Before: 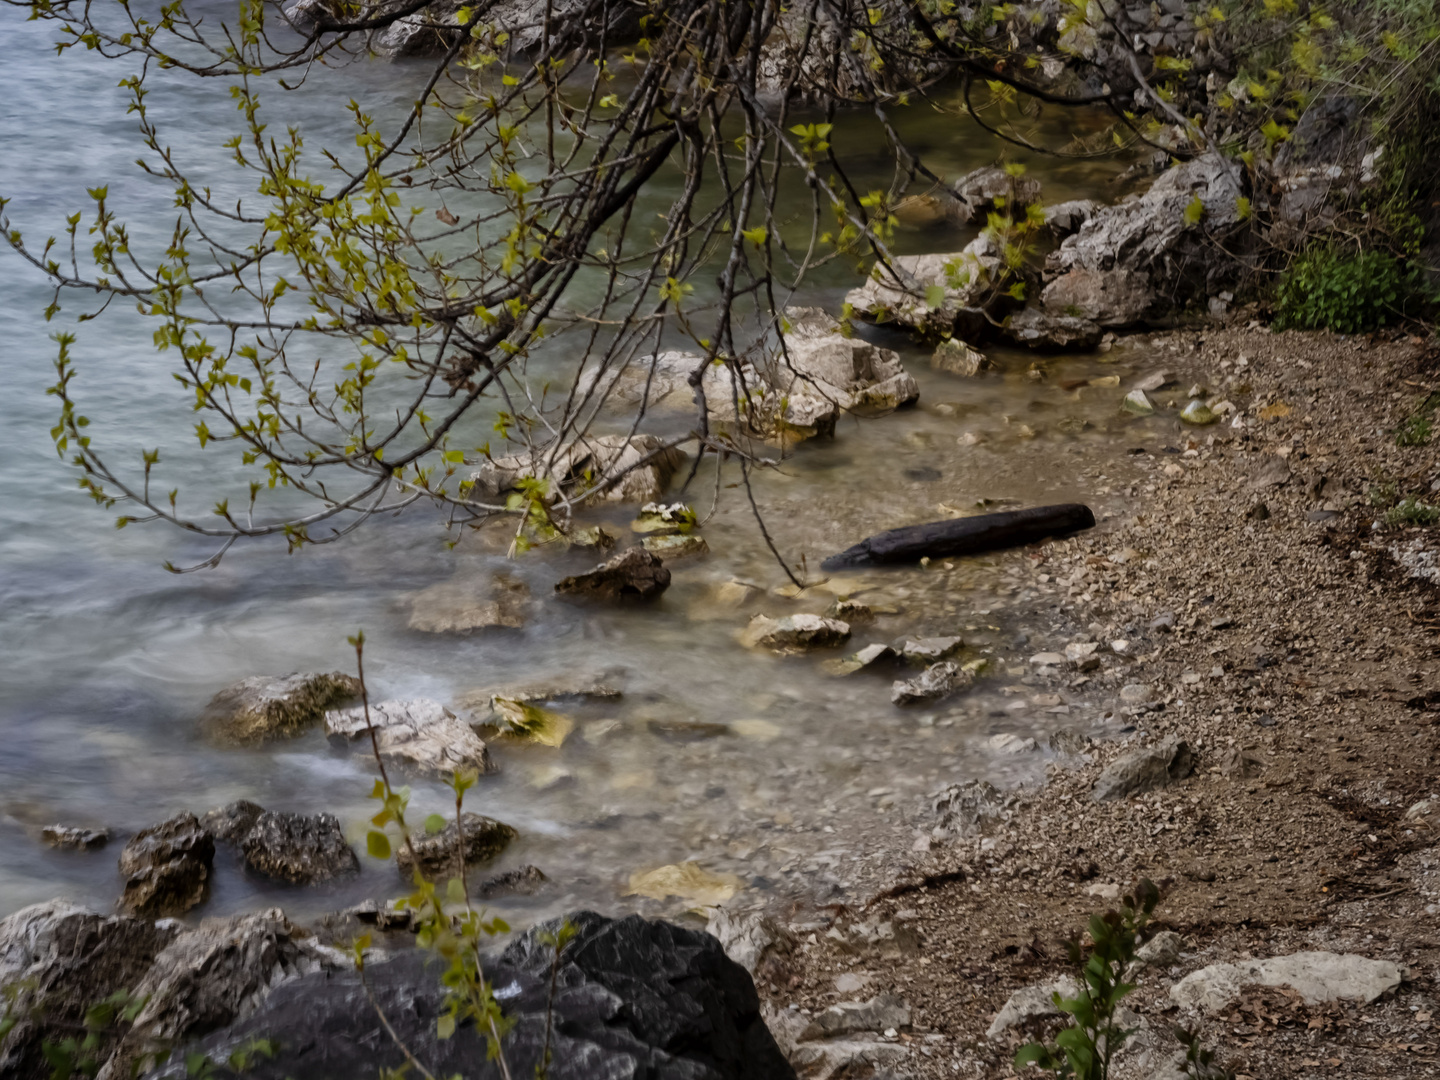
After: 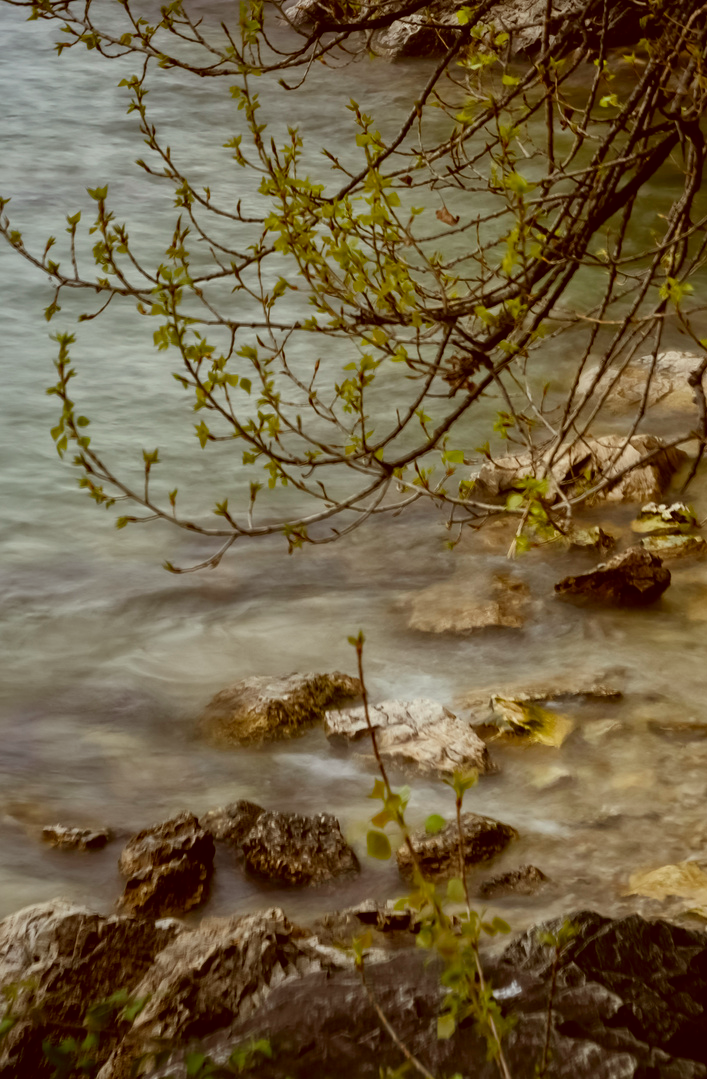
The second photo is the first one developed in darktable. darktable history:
color correction: highlights a* -5.3, highlights b* 9.8, shadows a* 9.8, shadows b* 24.26
crop and rotate: left 0%, top 0%, right 50.845%
